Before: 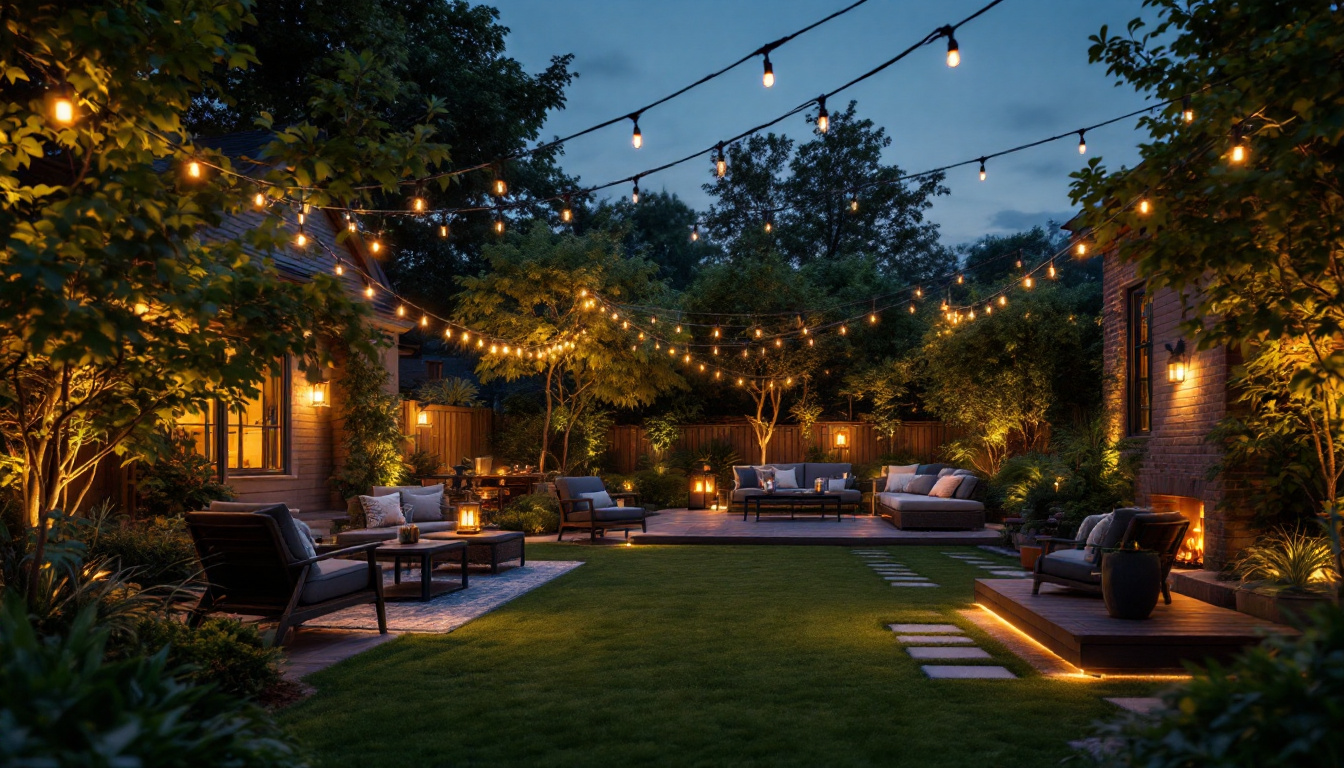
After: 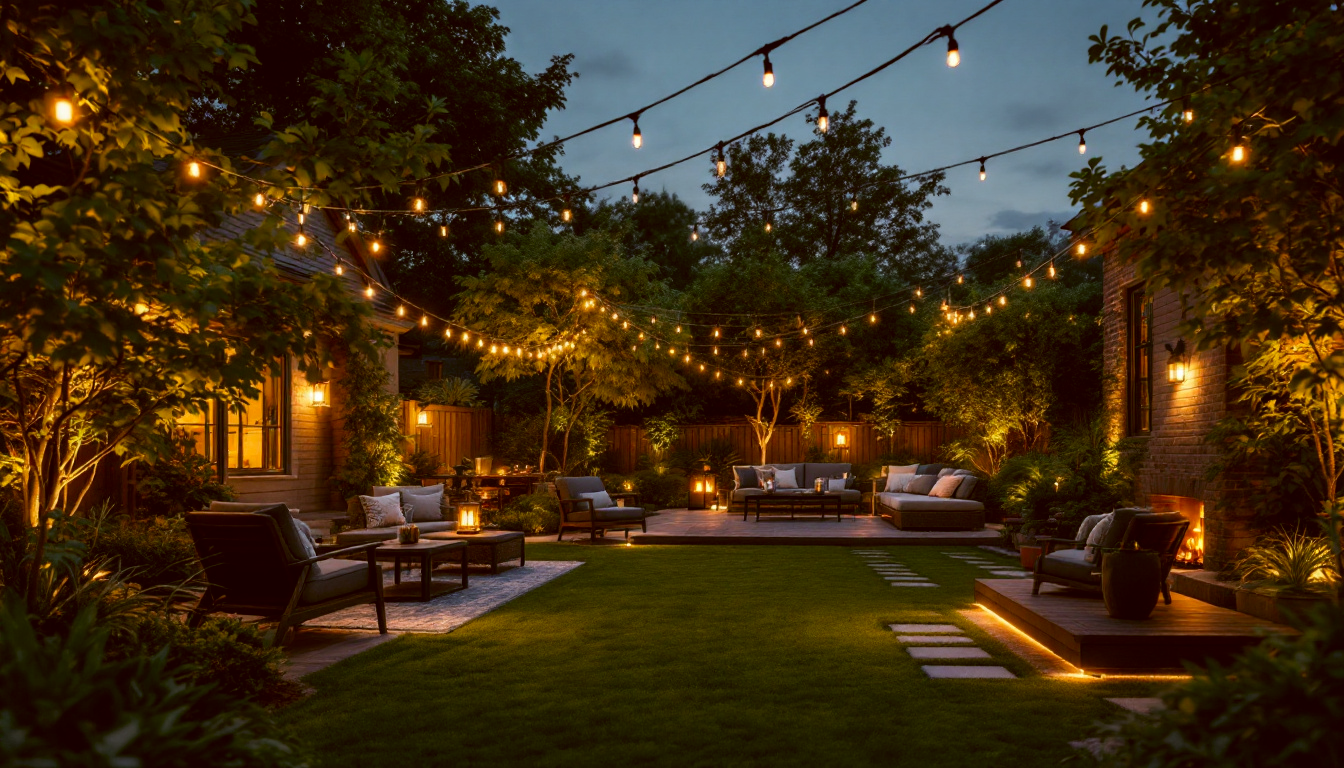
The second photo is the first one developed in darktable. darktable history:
color correction: highlights a* -0.44, highlights b* 0.152, shadows a* 4.41, shadows b* 20.88
